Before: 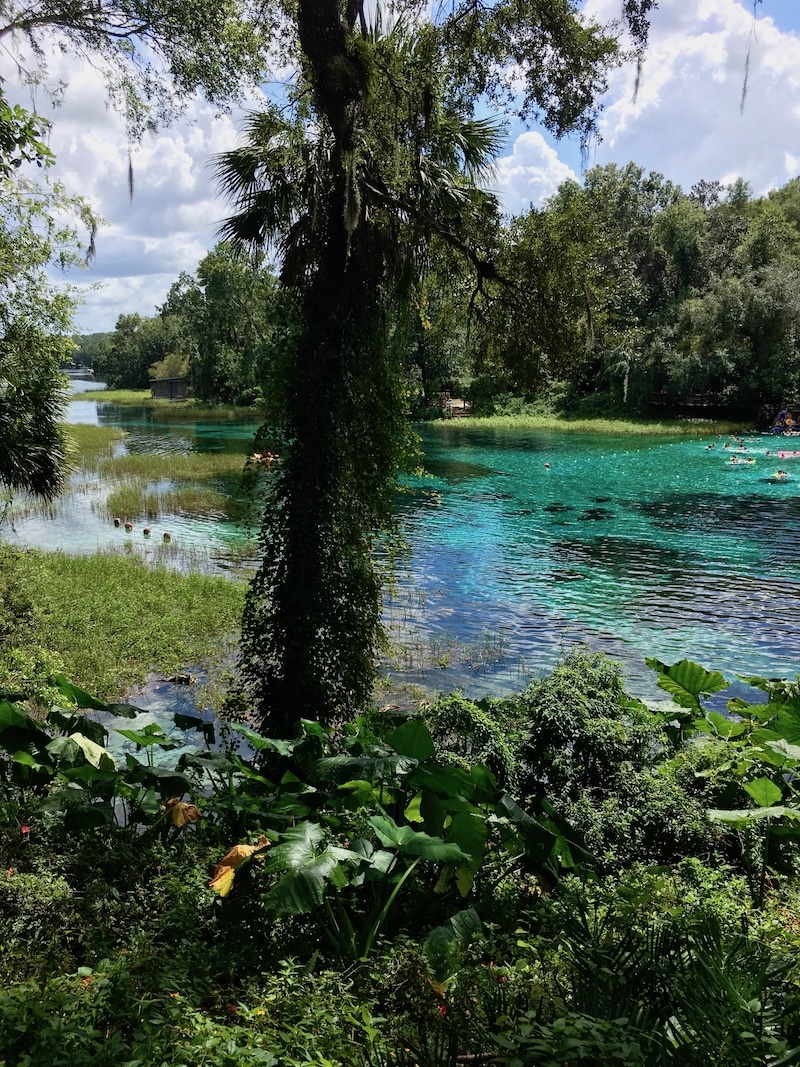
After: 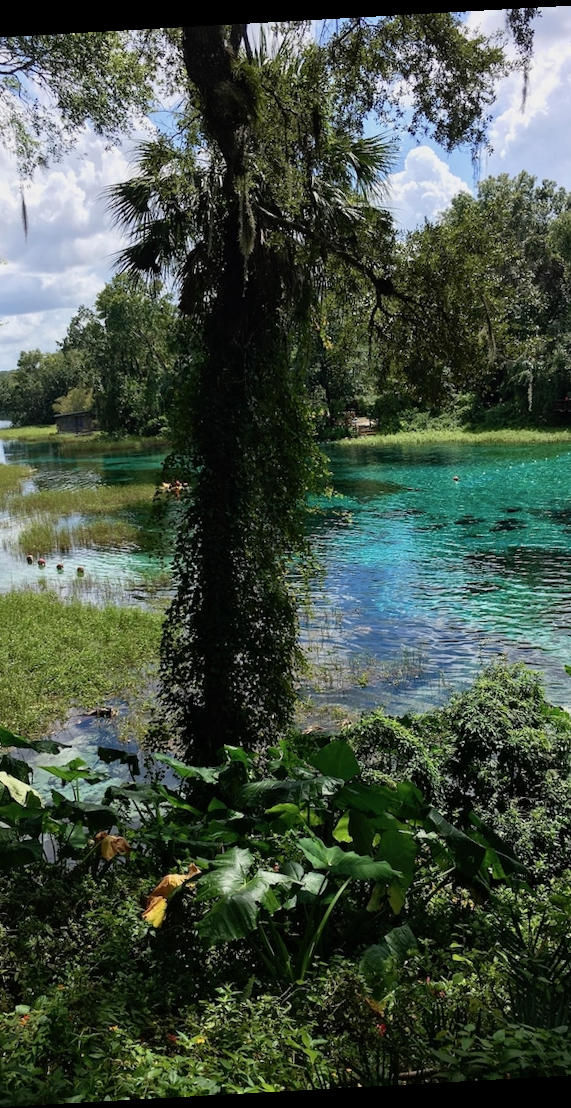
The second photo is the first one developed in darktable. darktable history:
rotate and perspective: rotation -3.18°, automatic cropping off
crop and rotate: left 13.537%, right 19.796%
